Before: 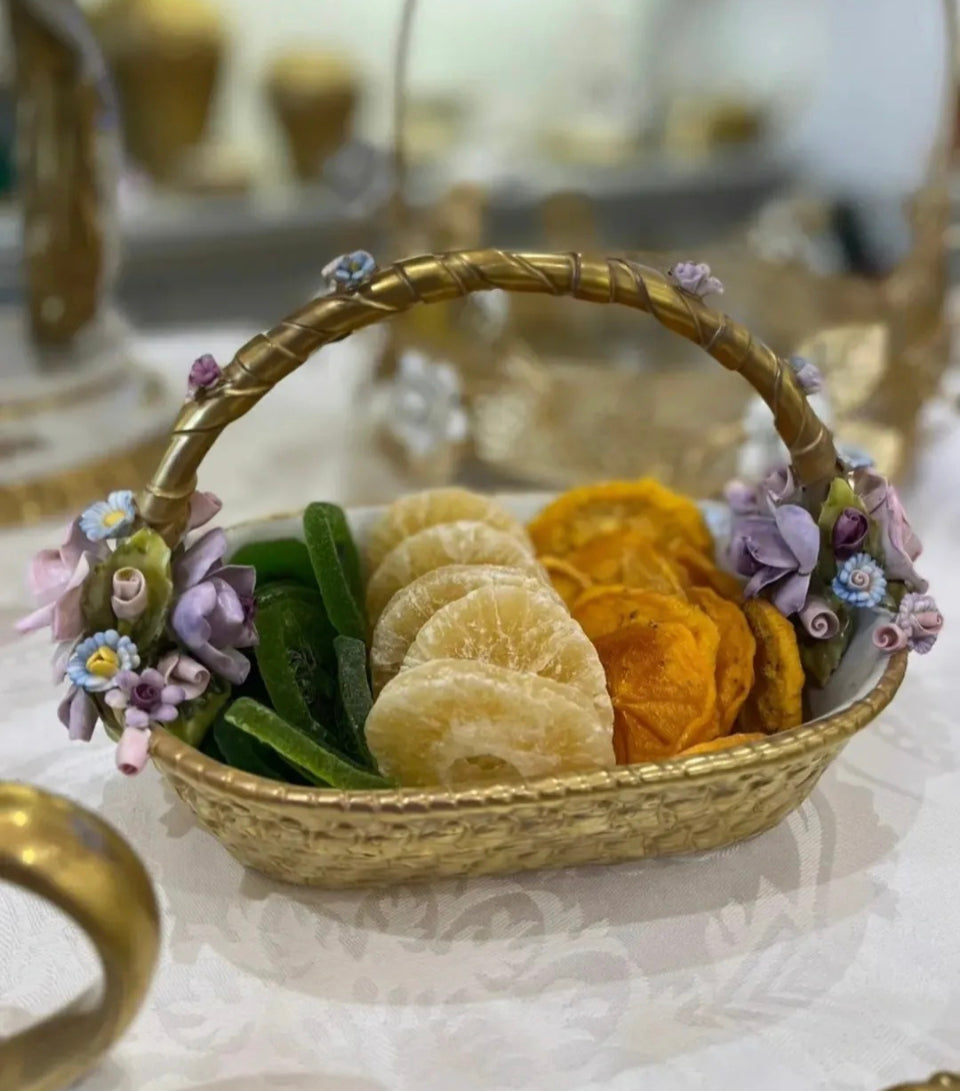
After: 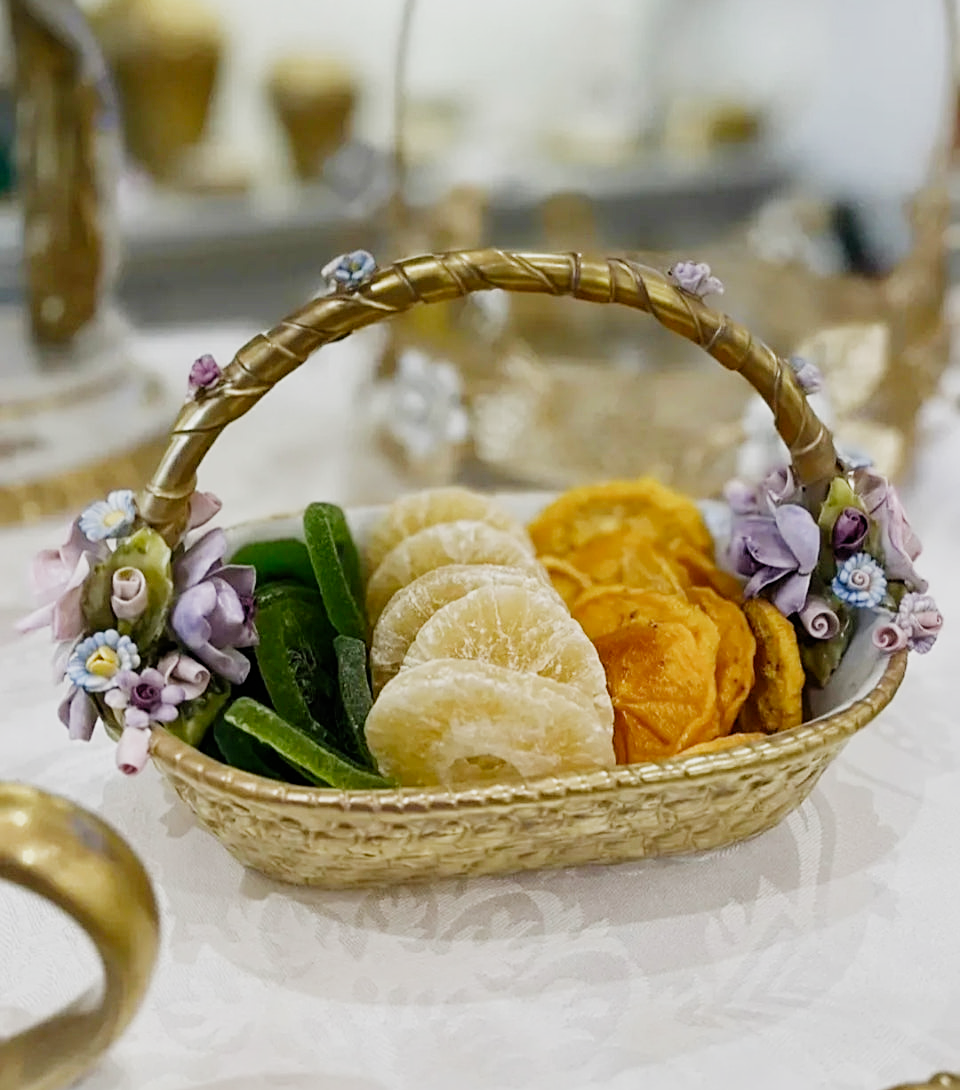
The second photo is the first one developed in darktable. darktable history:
crop: bottom 0.077%
sharpen: amount 0.492
contrast brightness saturation: contrast 0.052
filmic rgb: black relative exposure -7.65 EV, white relative exposure 4.56 EV, hardness 3.61, preserve chrominance no, color science v3 (2019), use custom middle-gray values true
exposure: black level correction 0, exposure 0.697 EV, compensate exposure bias true, compensate highlight preservation false
